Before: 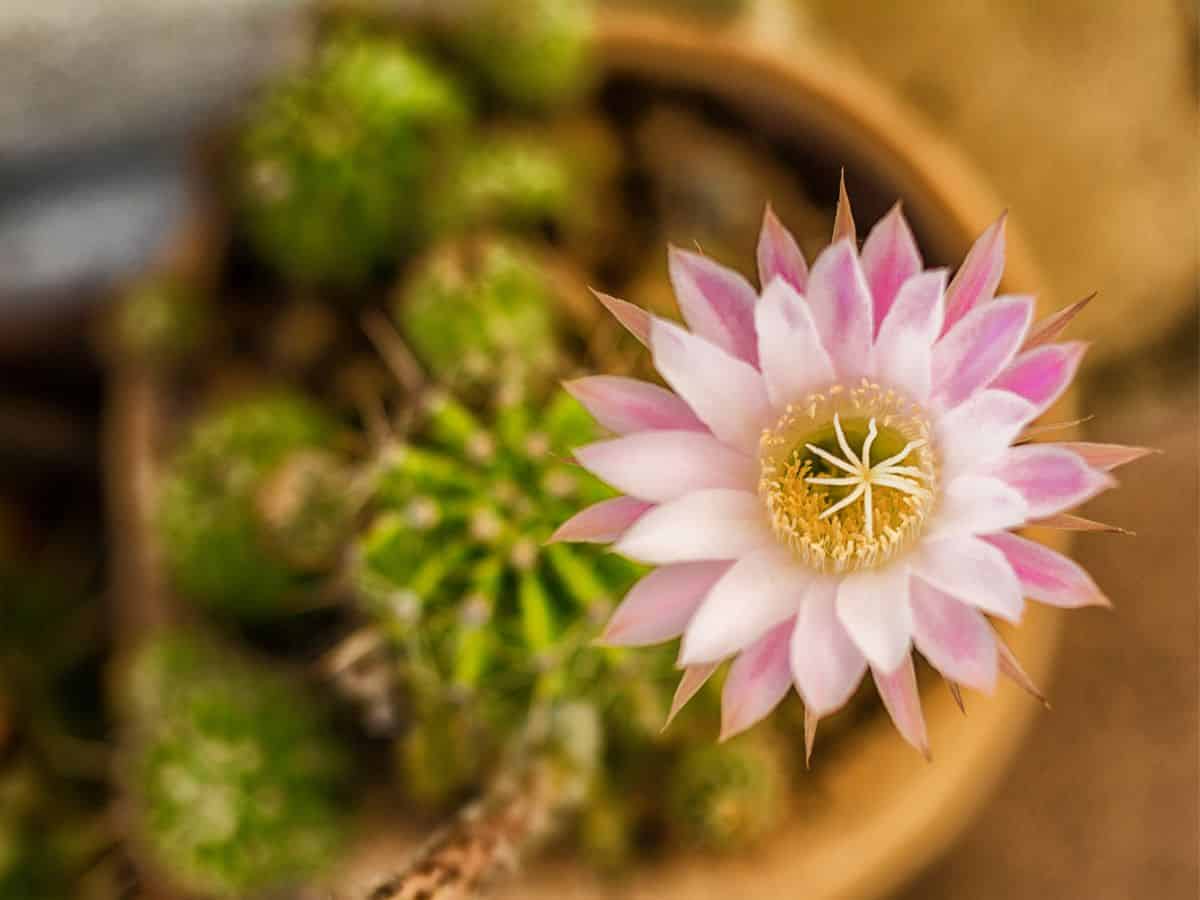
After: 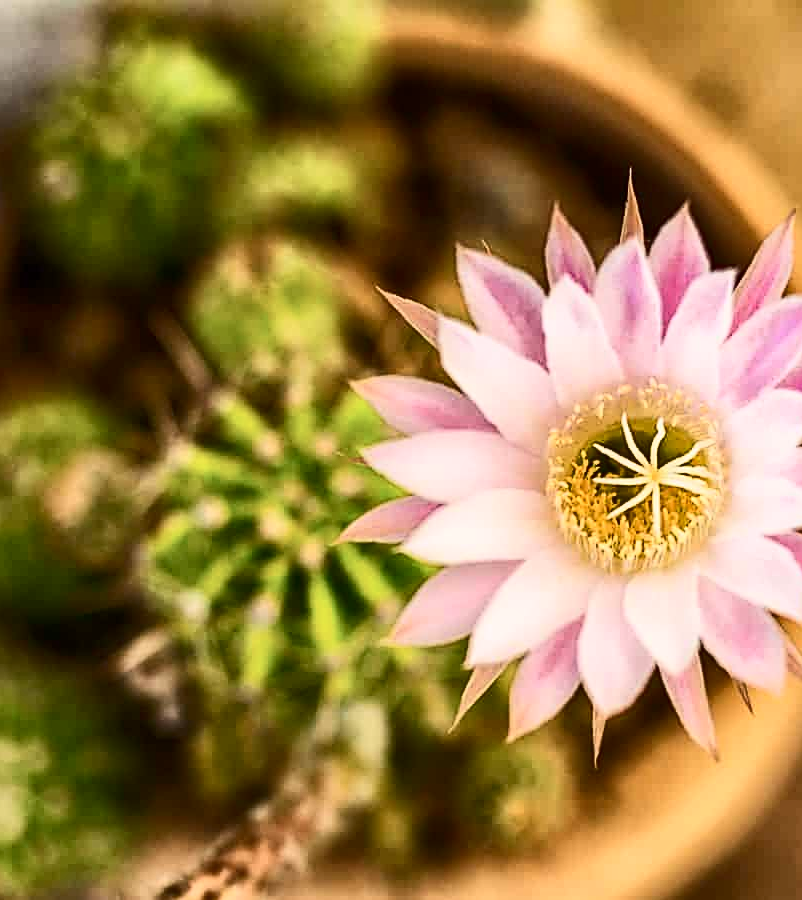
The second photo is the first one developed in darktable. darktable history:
crop and rotate: left 17.732%, right 15.423%
contrast brightness saturation: contrast 0.39, brightness 0.1
sharpen: on, module defaults
shadows and highlights: low approximation 0.01, soften with gaussian
